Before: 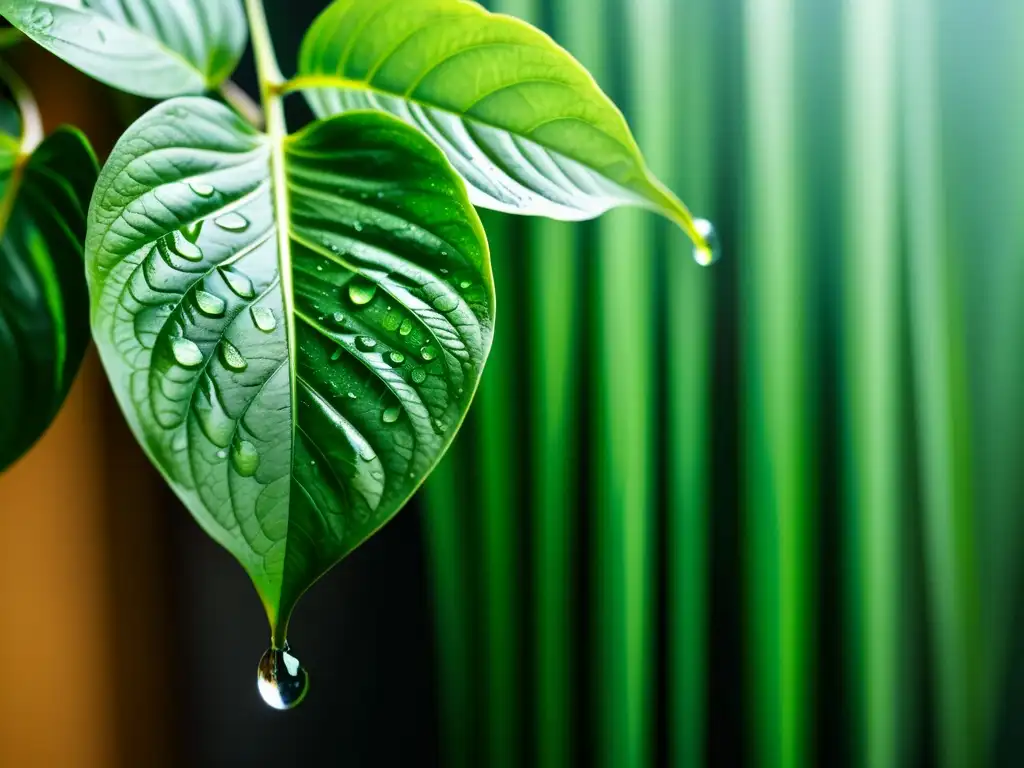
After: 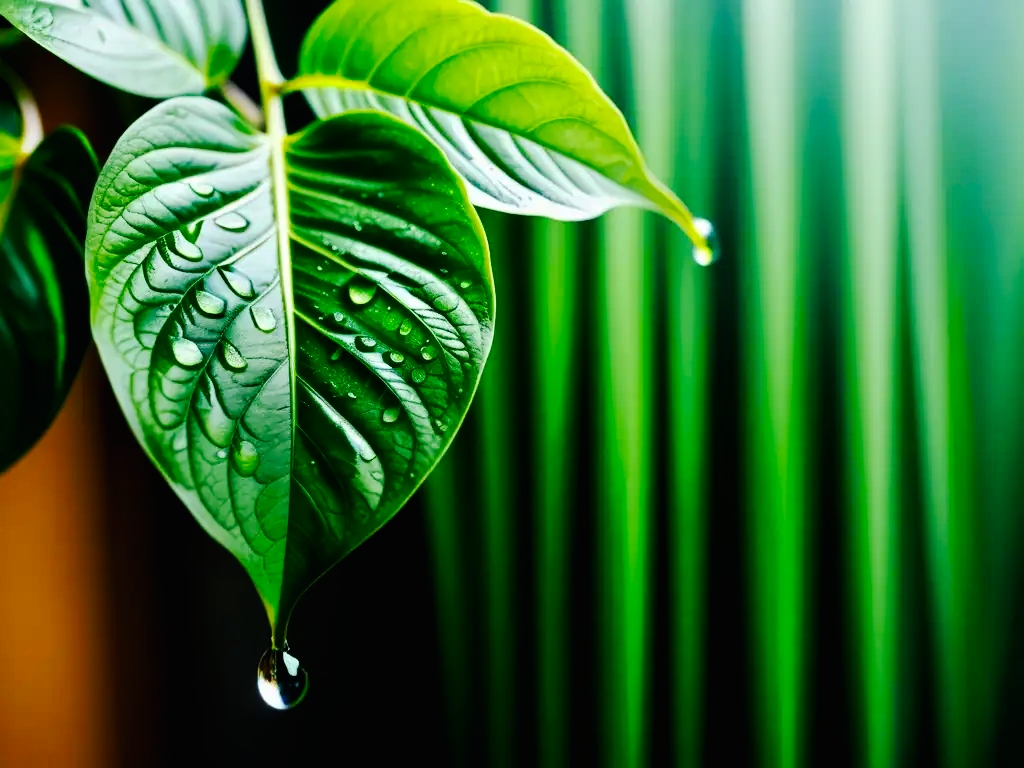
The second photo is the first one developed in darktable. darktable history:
tone curve: curves: ch0 [(0, 0) (0.003, 0.007) (0.011, 0.008) (0.025, 0.007) (0.044, 0.009) (0.069, 0.012) (0.1, 0.02) (0.136, 0.035) (0.177, 0.06) (0.224, 0.104) (0.277, 0.16) (0.335, 0.228) (0.399, 0.308) (0.468, 0.418) (0.543, 0.525) (0.623, 0.635) (0.709, 0.723) (0.801, 0.802) (0.898, 0.889) (1, 1)], preserve colors none
